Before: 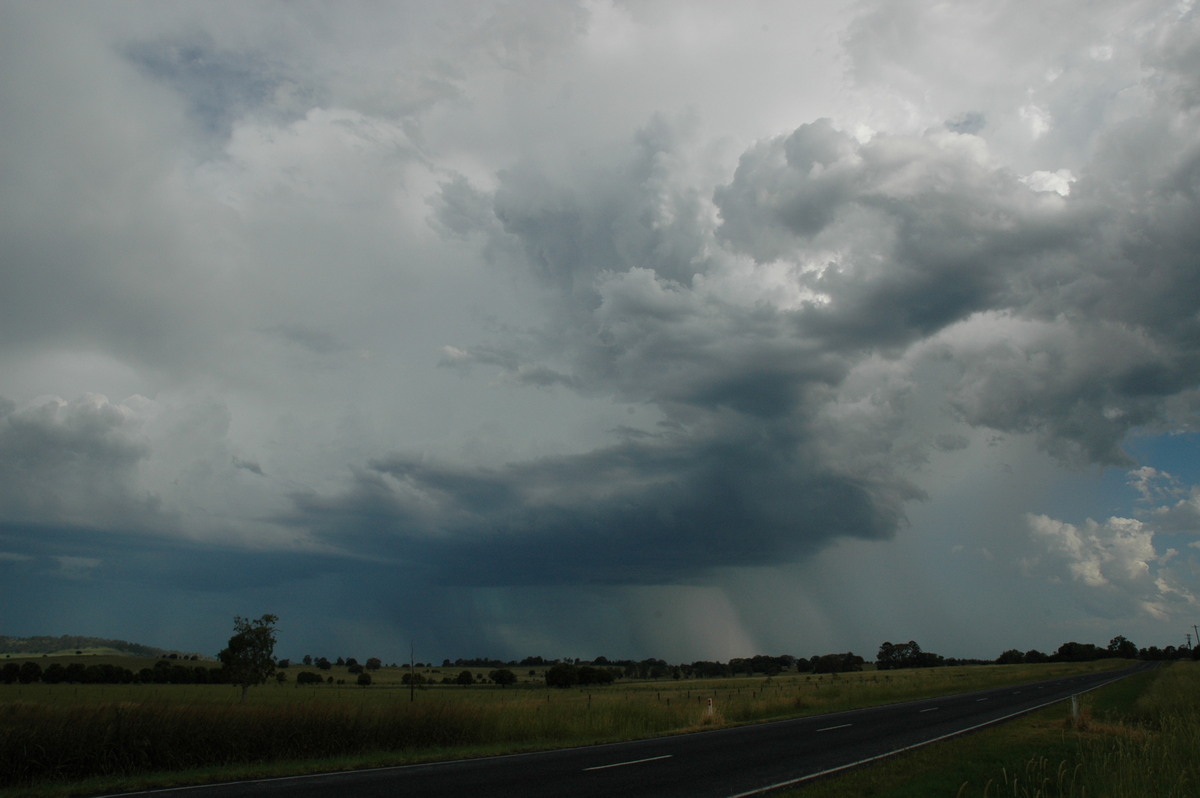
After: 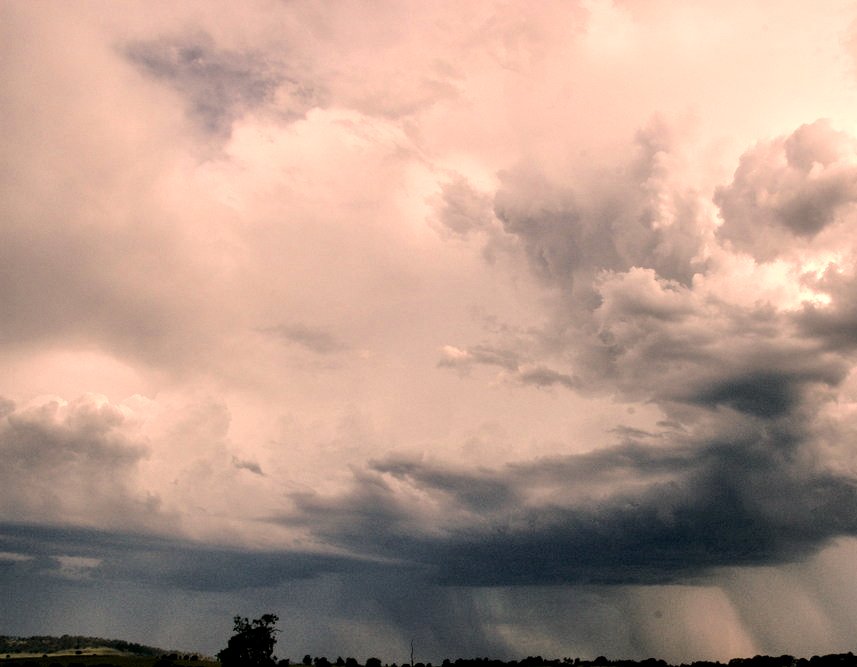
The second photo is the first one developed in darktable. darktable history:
color correction: highlights a* 22.59, highlights b* 21.99
base curve: curves: ch0 [(0, 0) (0.028, 0.03) (0.121, 0.232) (0.46, 0.748) (0.859, 0.968) (1, 1)], preserve colors average RGB
local contrast: highlights 18%, detail 185%
crop: right 28.53%, bottom 16.364%
